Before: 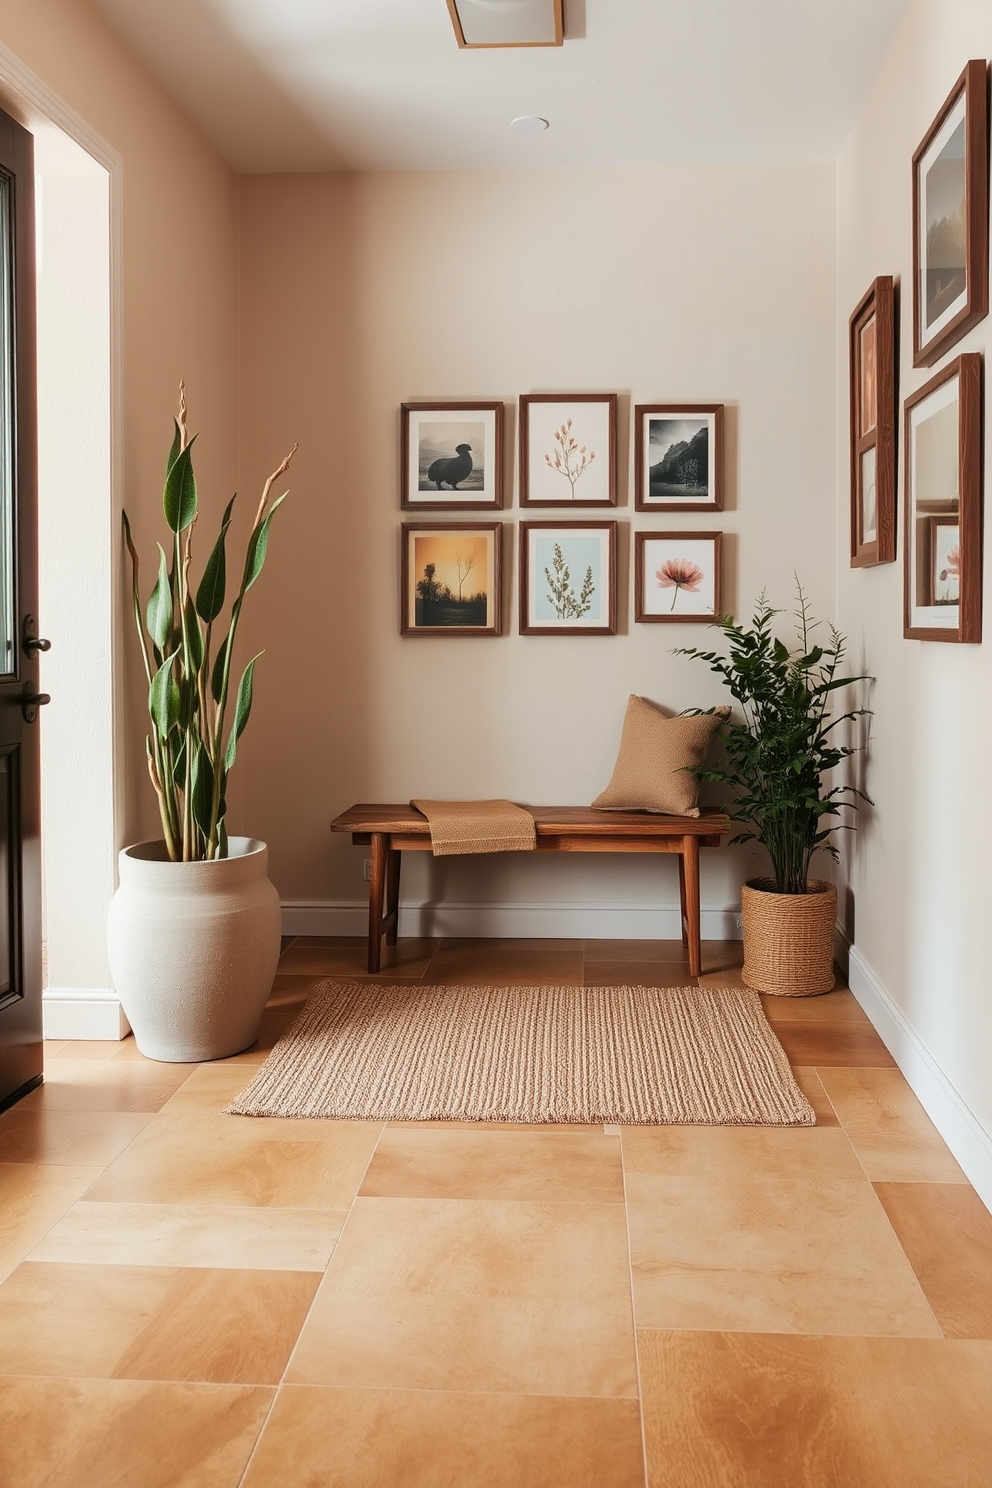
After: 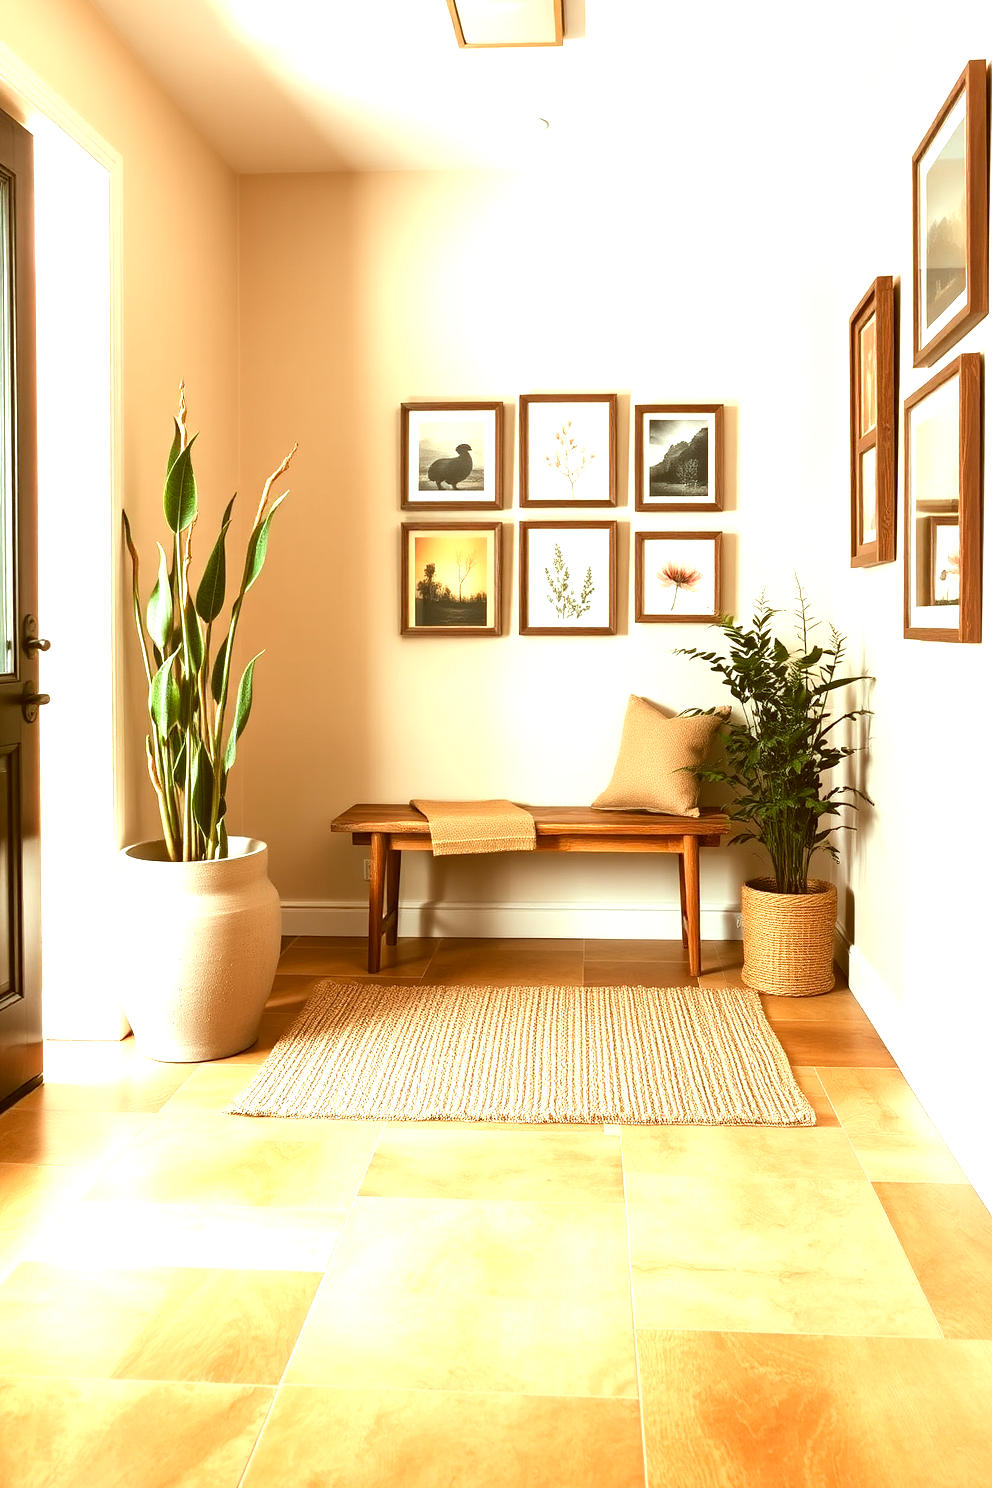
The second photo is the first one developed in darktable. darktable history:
exposure: black level correction 0, exposure 1.4 EV, compensate highlight preservation false
color correction: highlights a* -5.94, highlights b* 9.48, shadows a* 10.12, shadows b* 23.94
